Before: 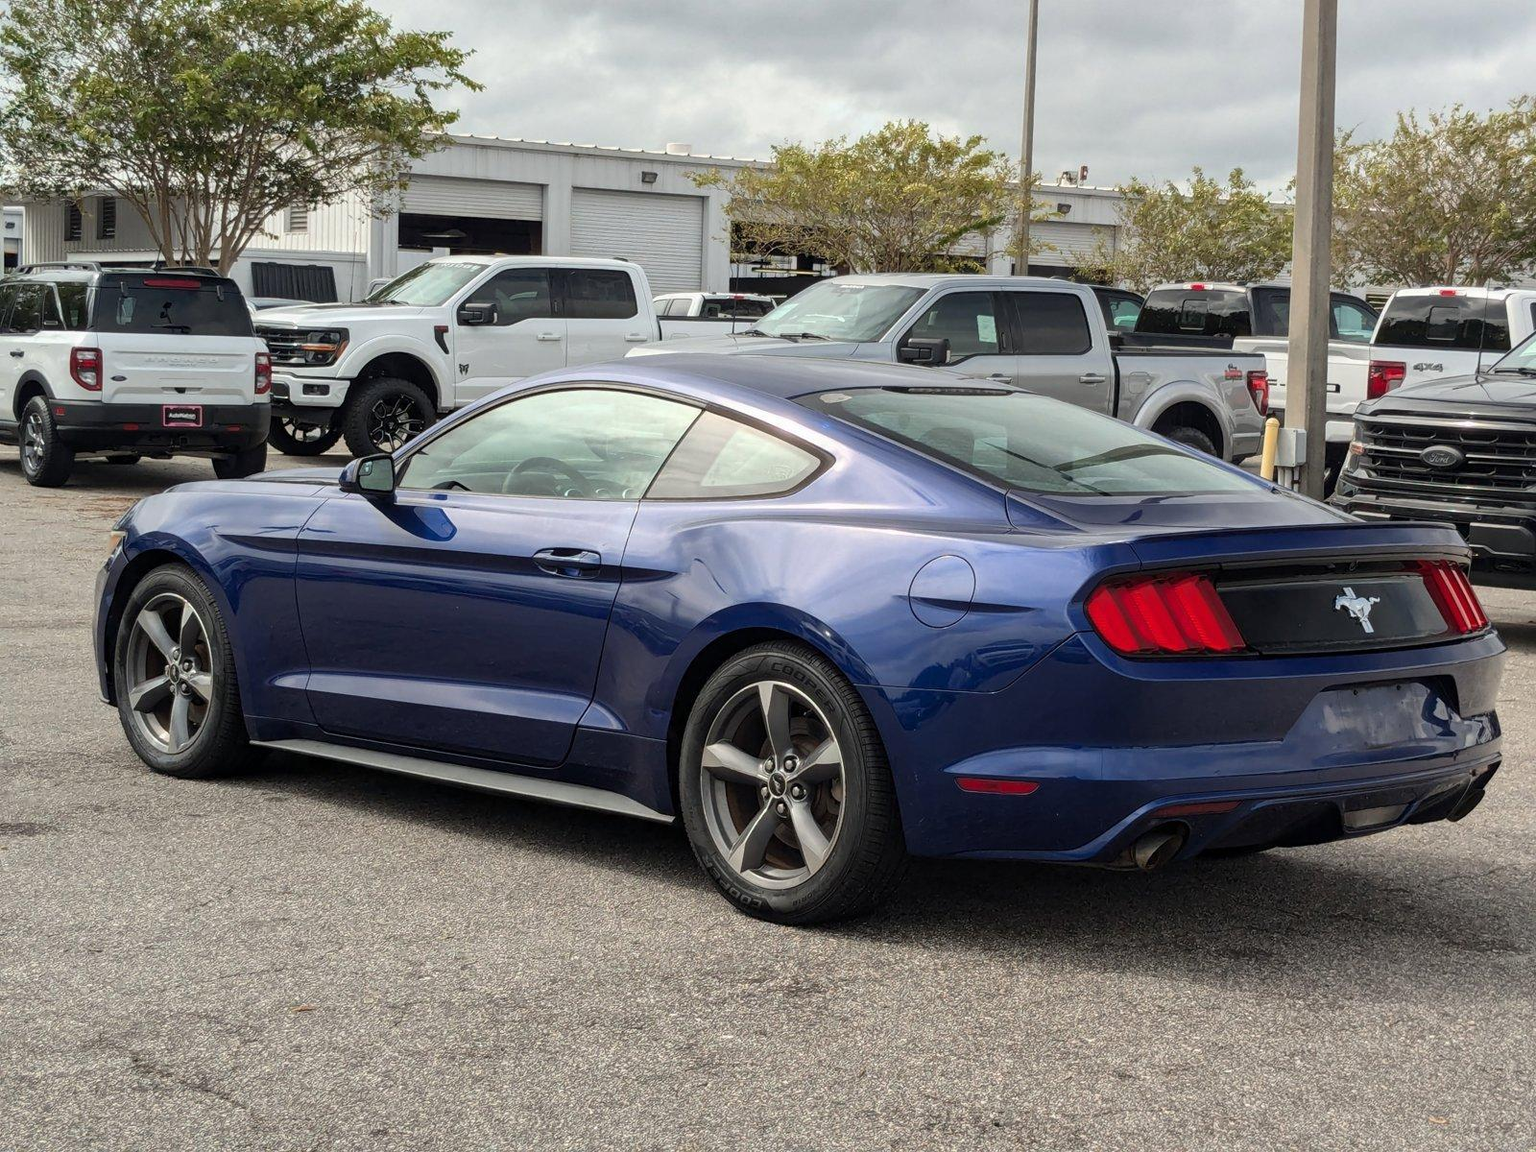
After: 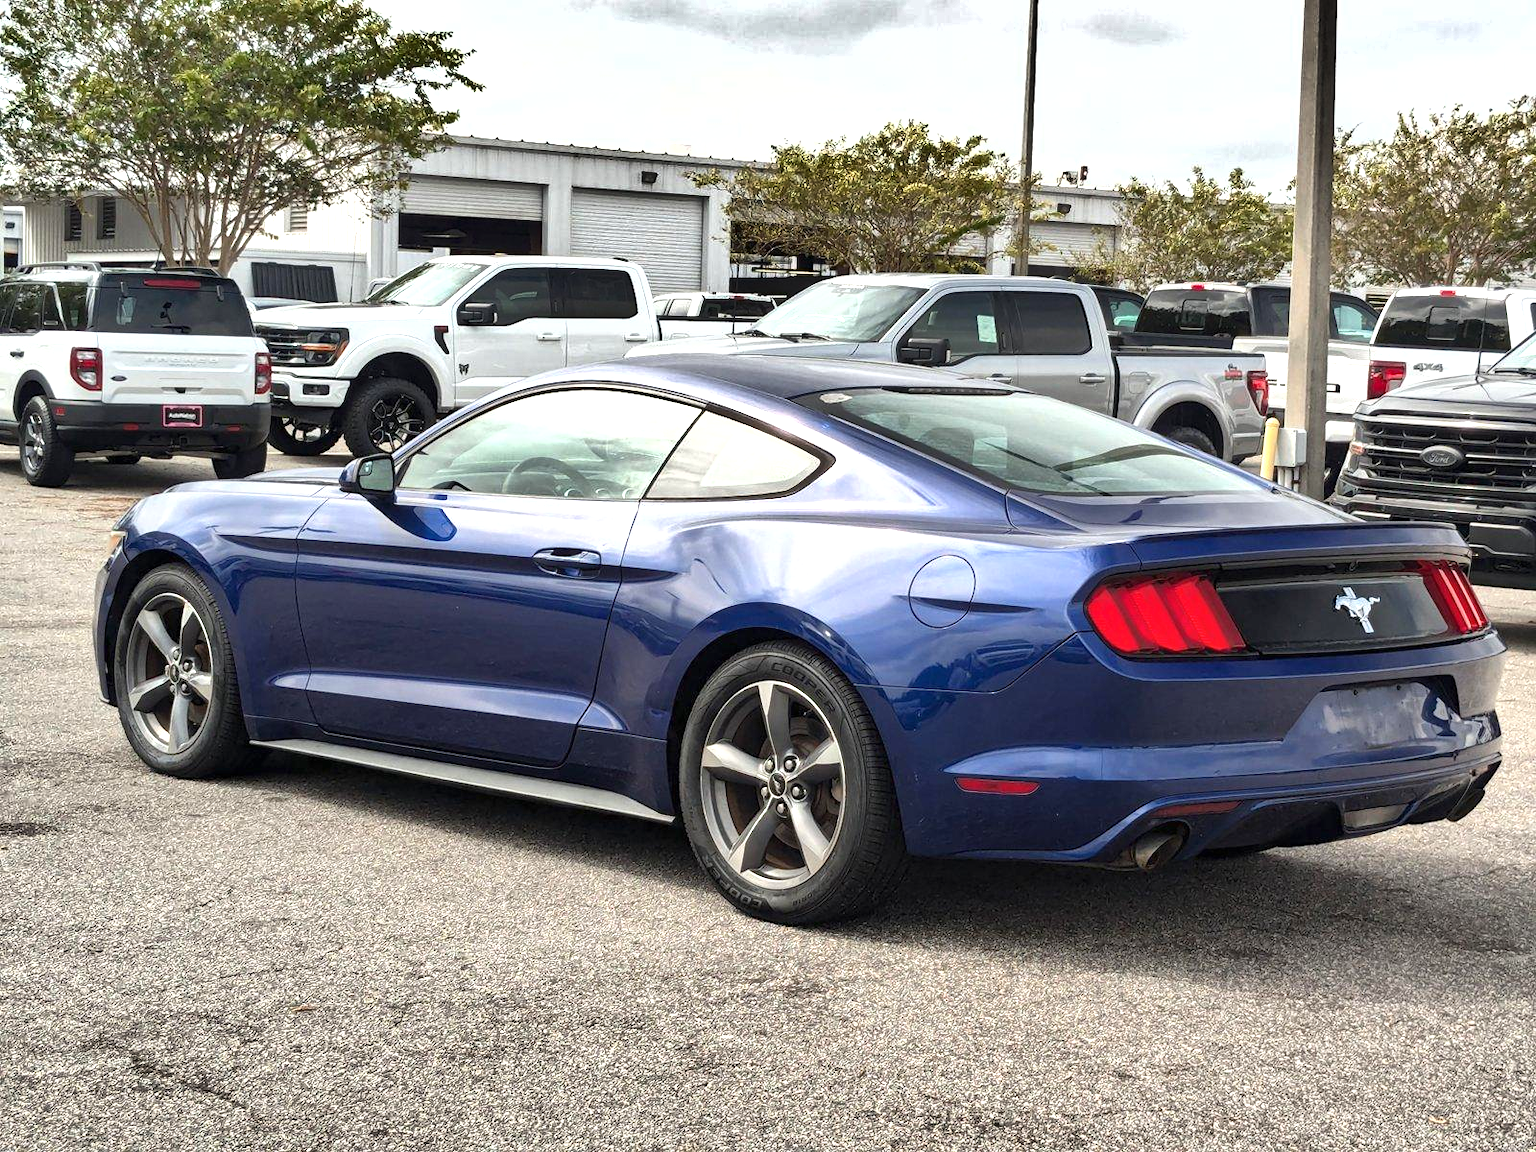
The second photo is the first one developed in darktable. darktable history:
exposure: black level correction 0, exposure 0.879 EV, compensate exposure bias true, compensate highlight preservation false
shadows and highlights: shadows 30.68, highlights -62.72, highlights color adjustment 0.269%, soften with gaussian
